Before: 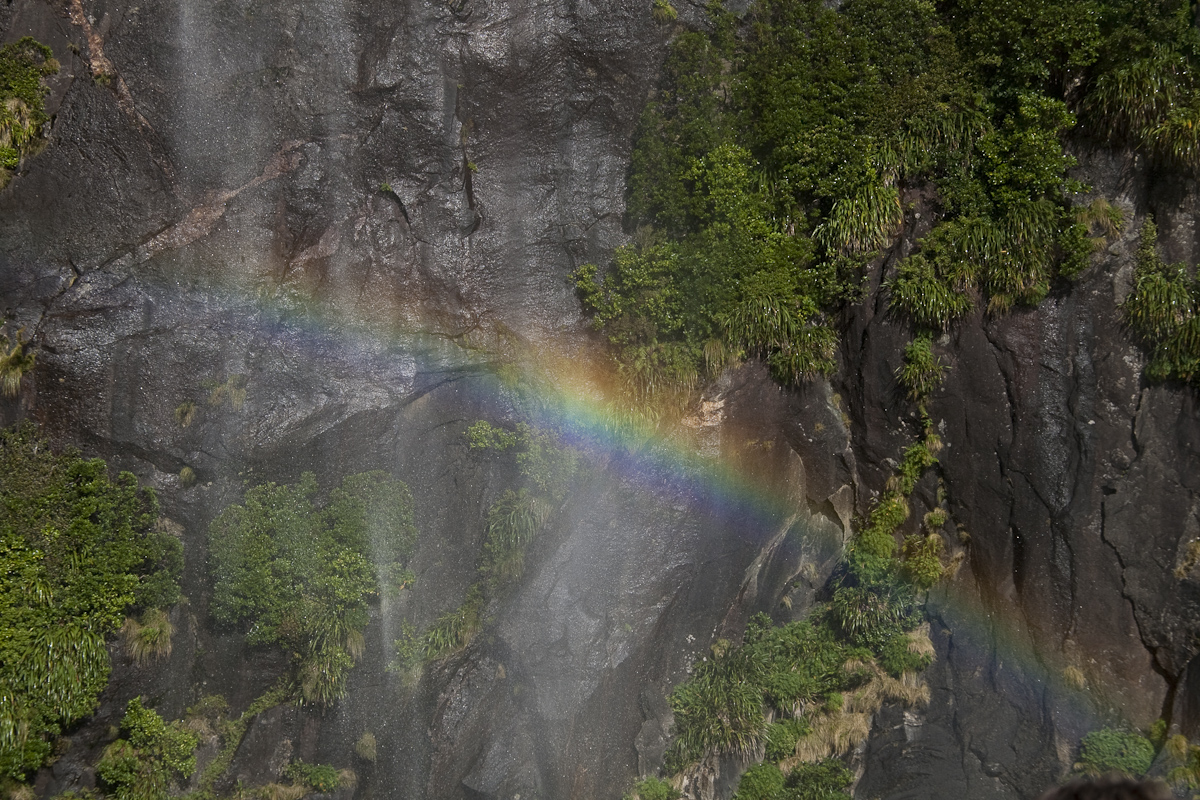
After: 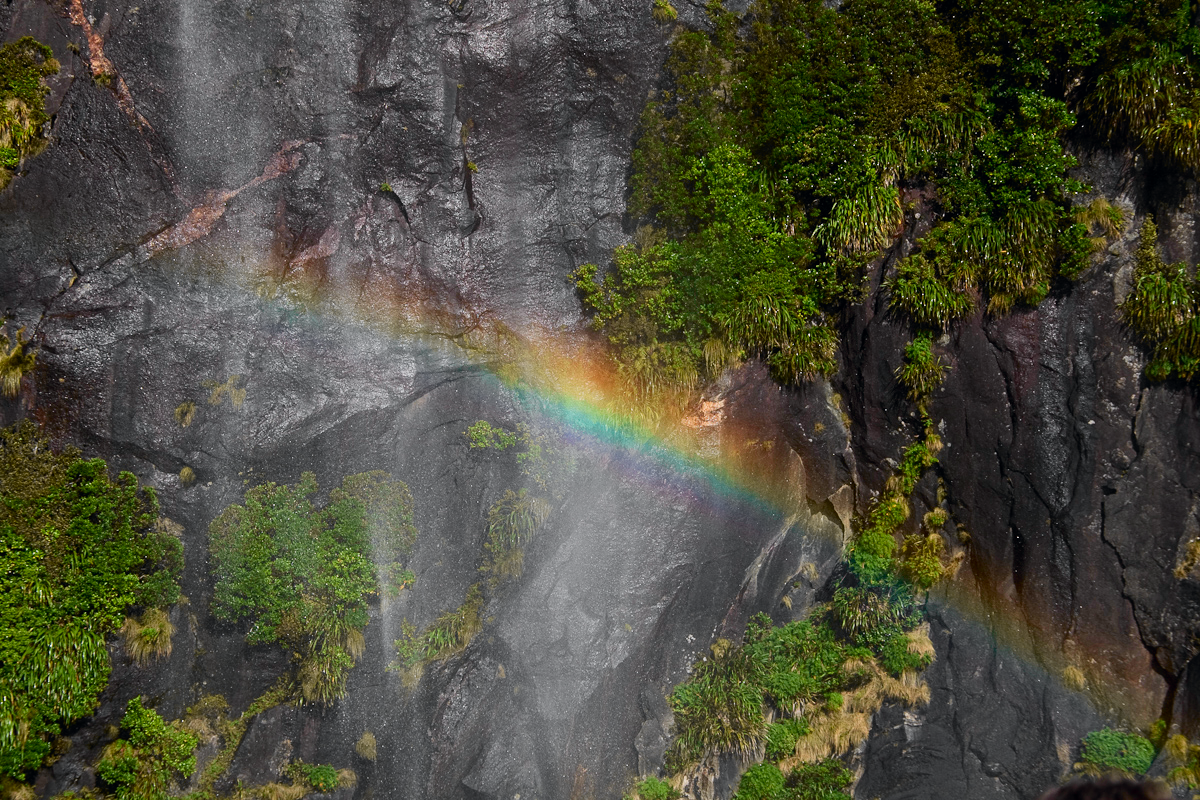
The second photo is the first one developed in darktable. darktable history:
tone curve: curves: ch0 [(0, 0) (0.071, 0.047) (0.266, 0.26) (0.491, 0.552) (0.753, 0.818) (1, 0.983)]; ch1 [(0, 0) (0.346, 0.307) (0.408, 0.369) (0.463, 0.443) (0.482, 0.493) (0.502, 0.5) (0.517, 0.518) (0.546, 0.576) (0.588, 0.643) (0.651, 0.709) (1, 1)]; ch2 [(0, 0) (0.346, 0.34) (0.434, 0.46) (0.485, 0.494) (0.5, 0.494) (0.517, 0.503) (0.535, 0.545) (0.583, 0.624) (0.625, 0.678) (1, 1)], color space Lab, independent channels, preserve colors none
